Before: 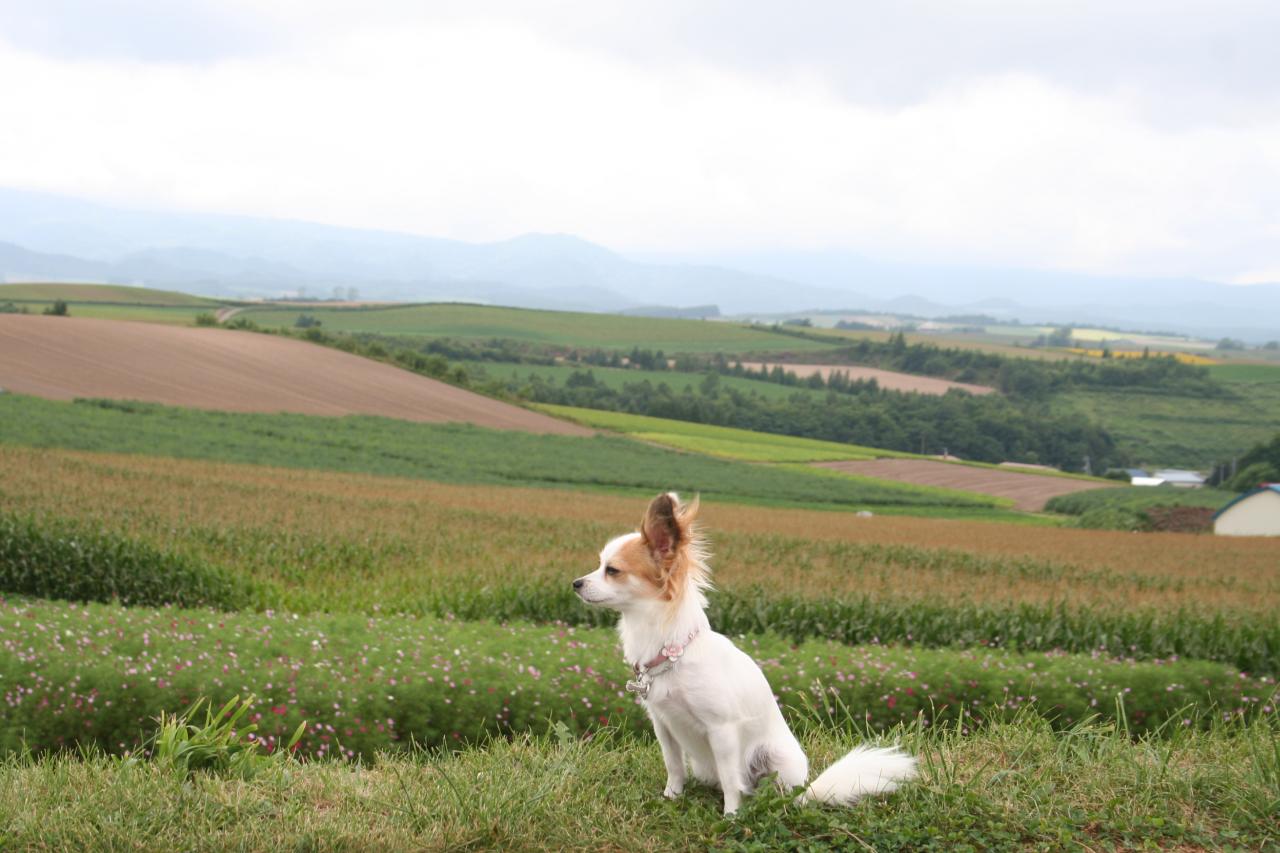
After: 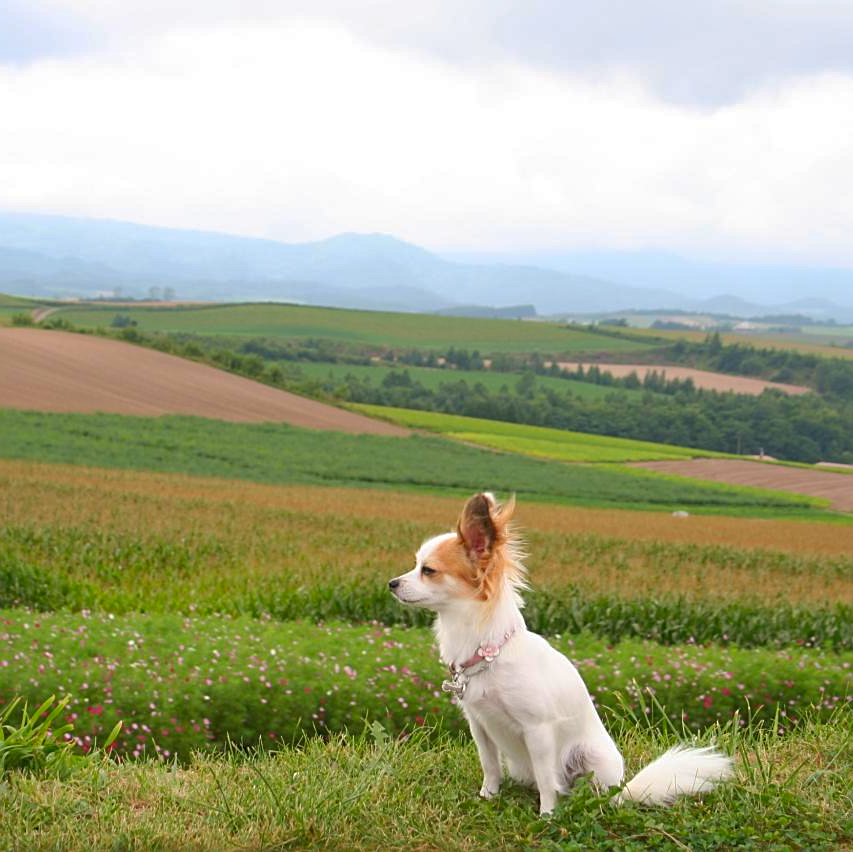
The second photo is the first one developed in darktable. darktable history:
sharpen: on, module defaults
color correction: saturation 1.34
shadows and highlights: on, module defaults
crop and rotate: left 14.436%, right 18.898%
